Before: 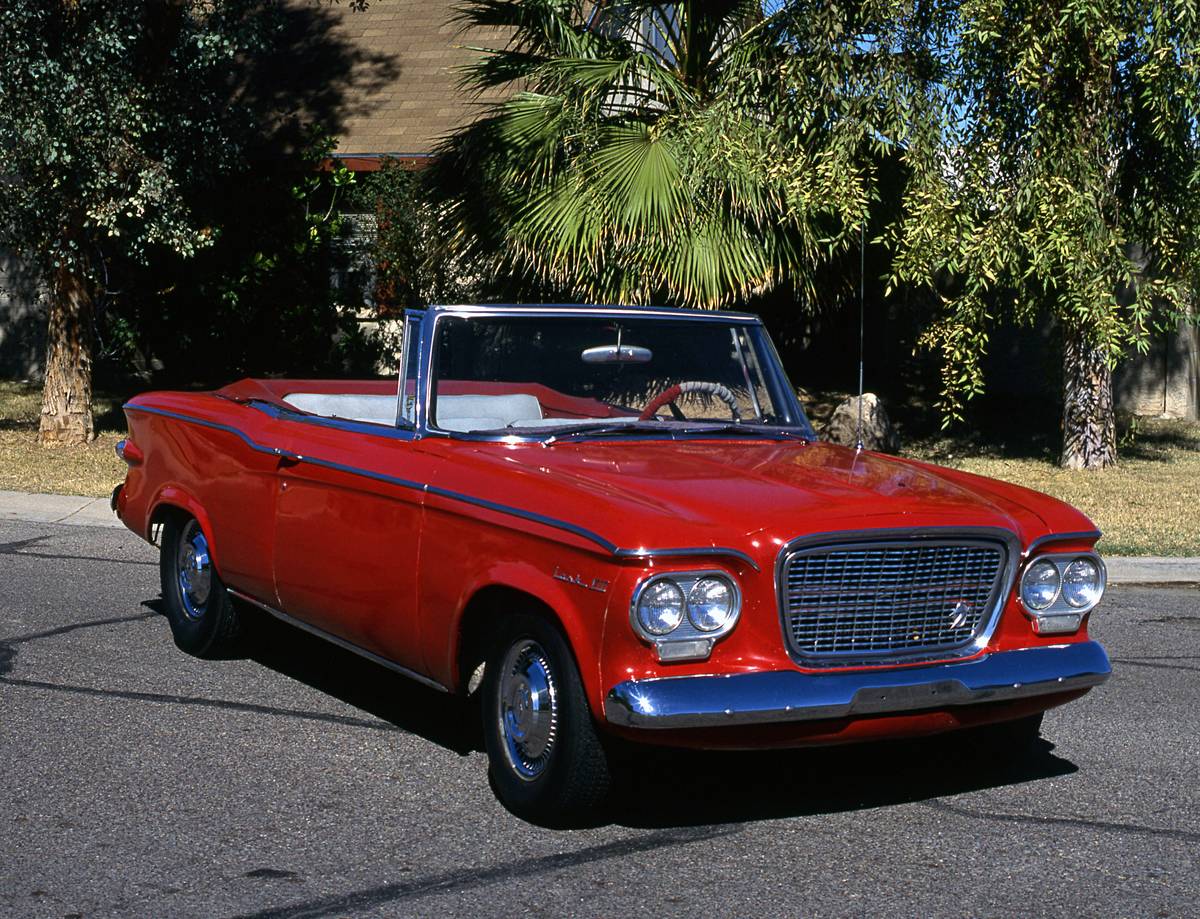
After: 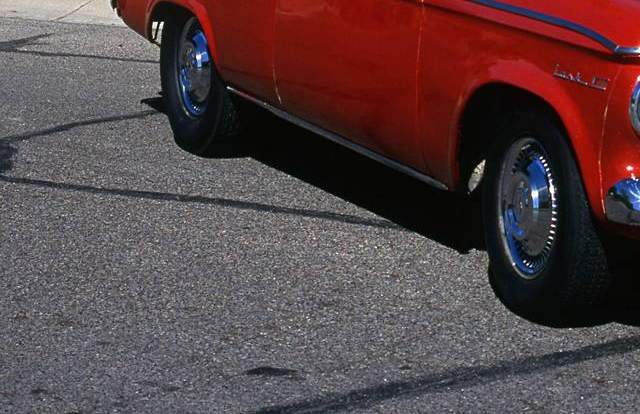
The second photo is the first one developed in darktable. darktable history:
bloom: on, module defaults
crop and rotate: top 54.778%, right 46.61%, bottom 0.159%
